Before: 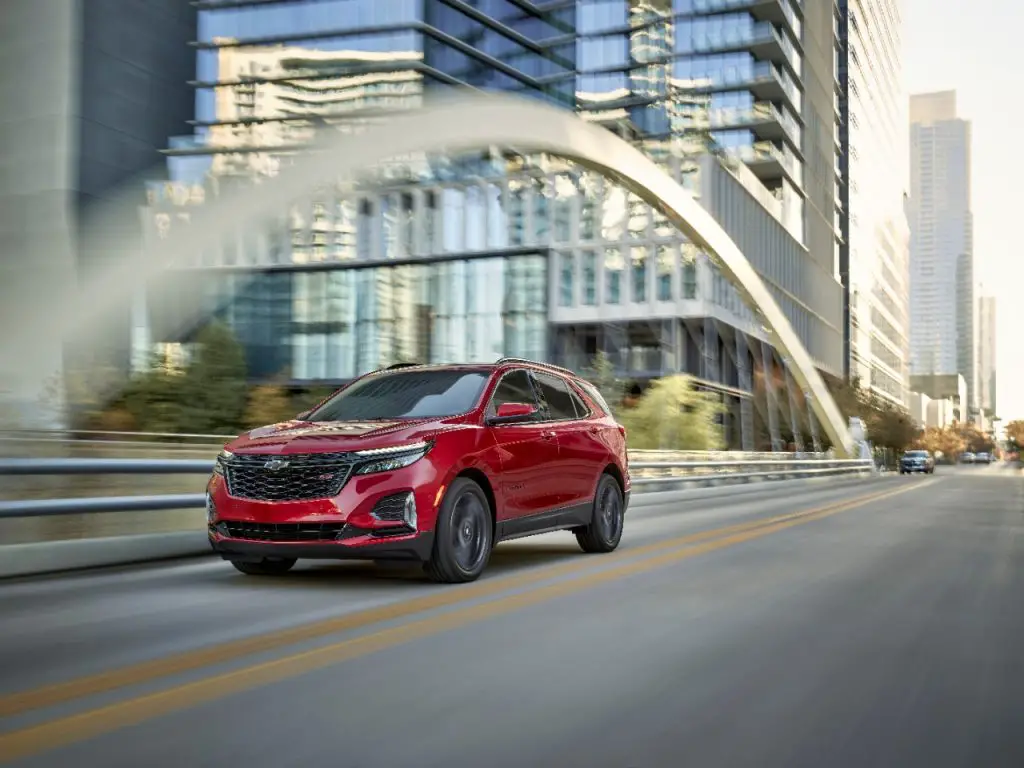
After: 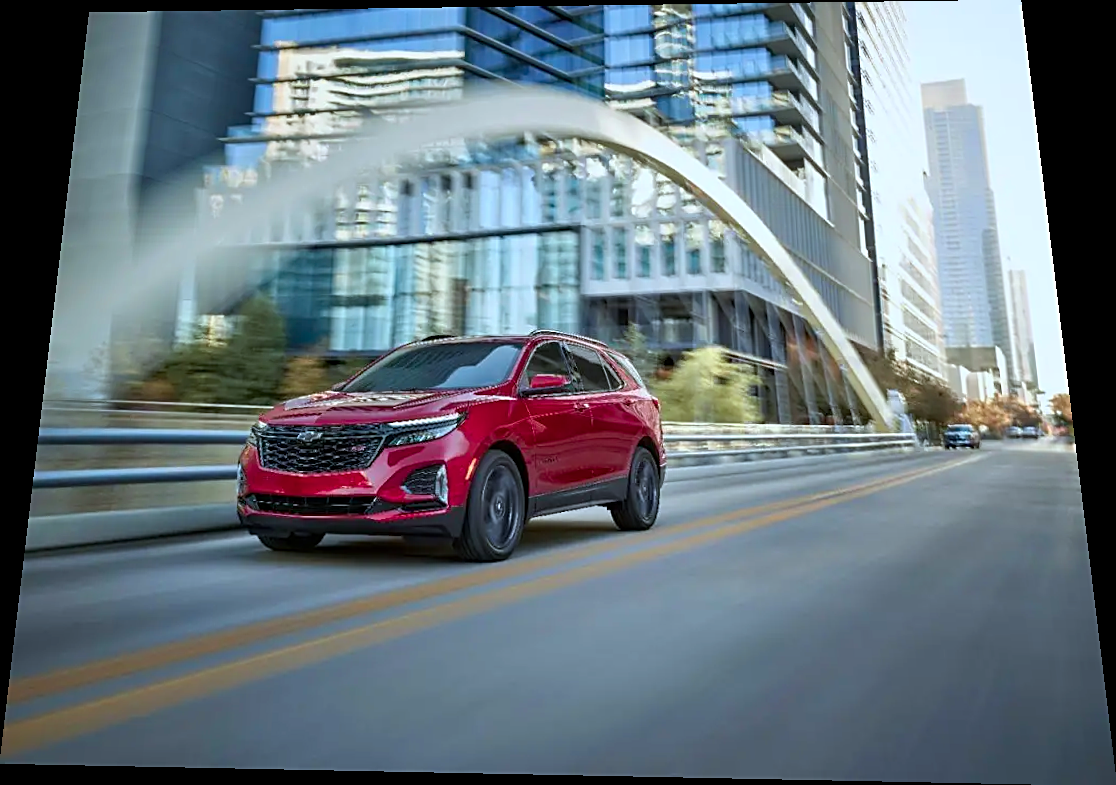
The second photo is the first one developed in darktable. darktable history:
color calibration: output R [0.972, 0.068, -0.094, 0], output G [-0.178, 1.216, -0.086, 0], output B [0.095, -0.136, 0.98, 0], illuminant custom, x 0.371, y 0.381, temperature 4283.16 K
rotate and perspective: rotation 0.128°, lens shift (vertical) -0.181, lens shift (horizontal) -0.044, shear 0.001, automatic cropping off
sharpen: on, module defaults
